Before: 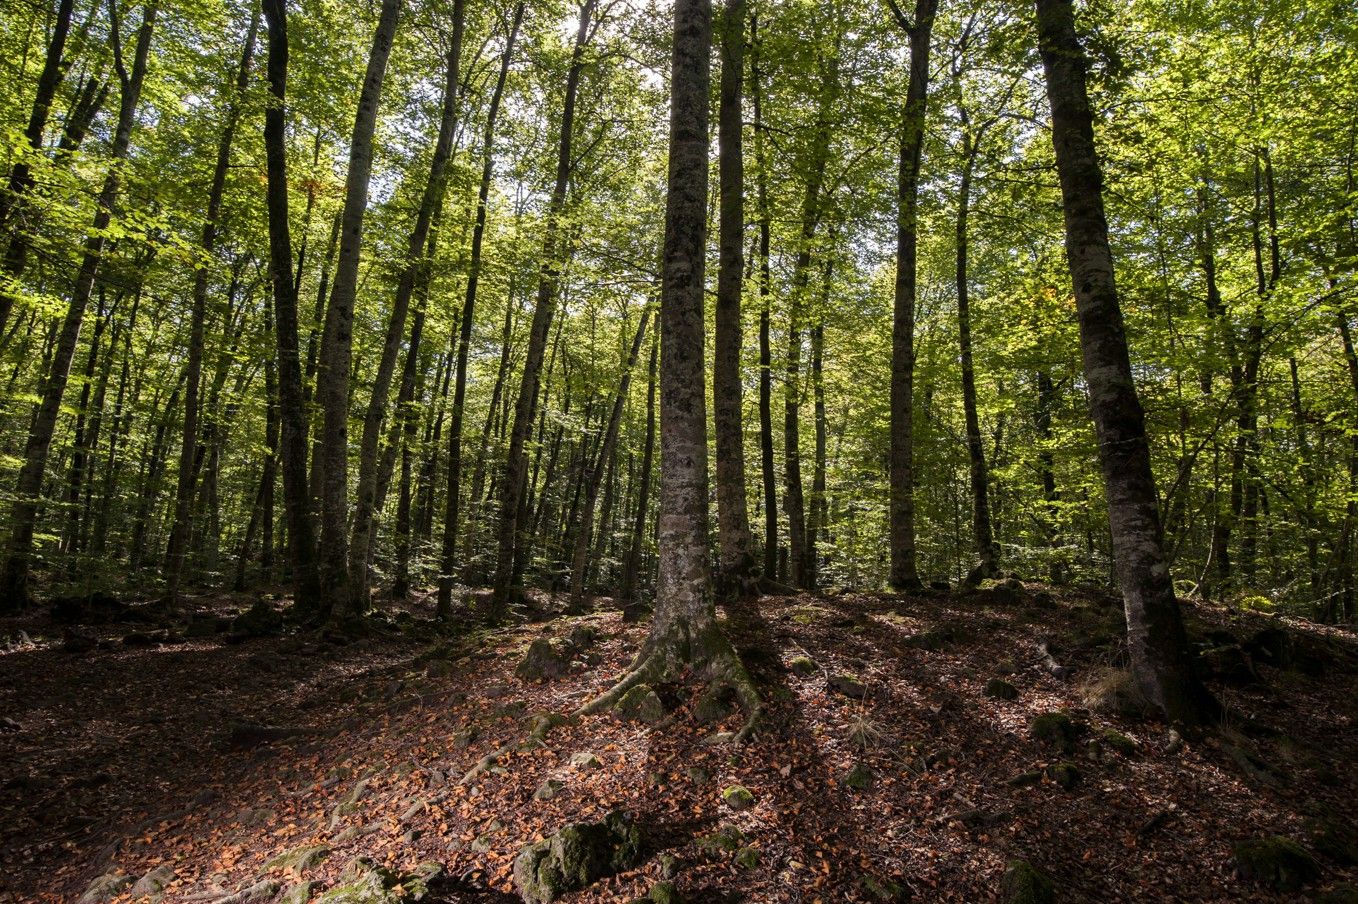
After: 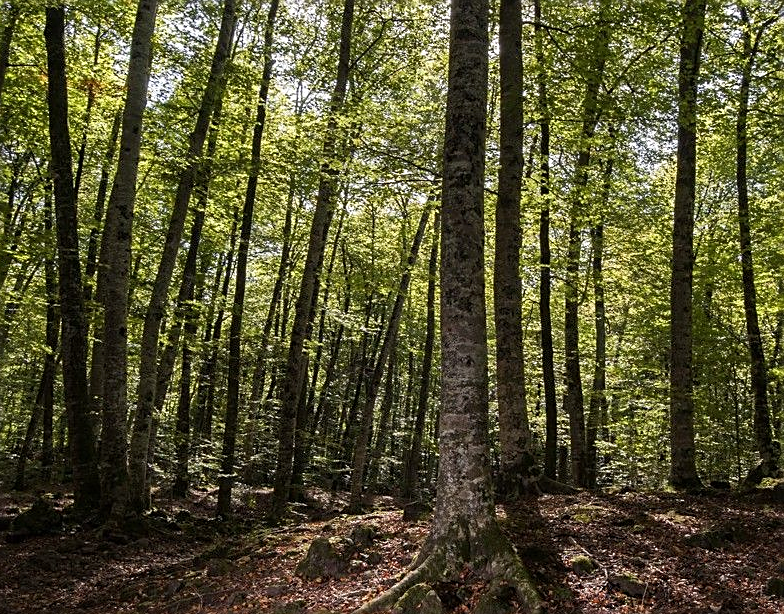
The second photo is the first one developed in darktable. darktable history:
sharpen: on, module defaults
crop: left 16.205%, top 11.203%, right 26.038%, bottom 20.793%
